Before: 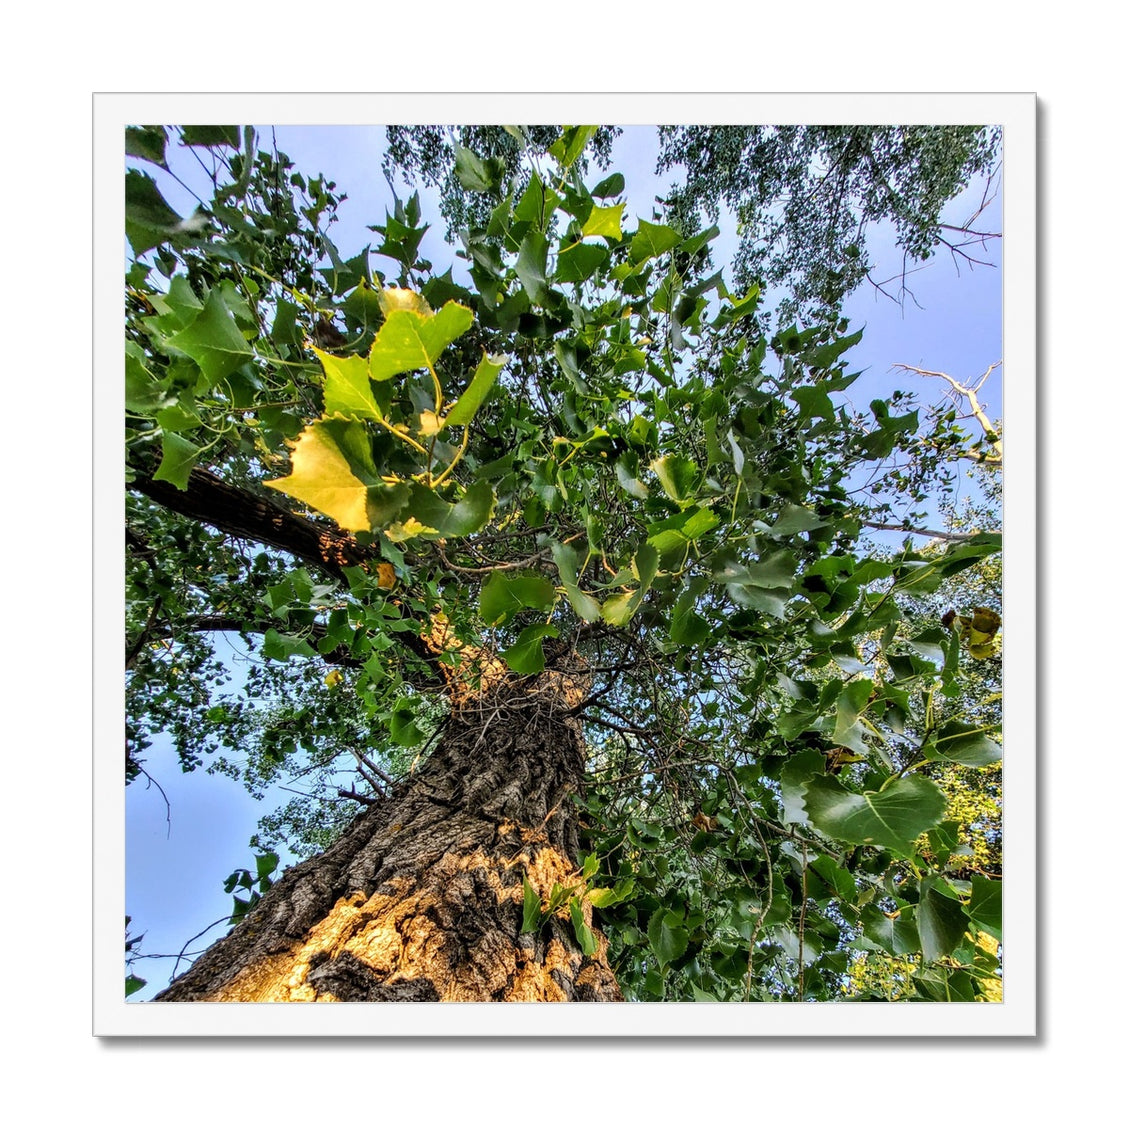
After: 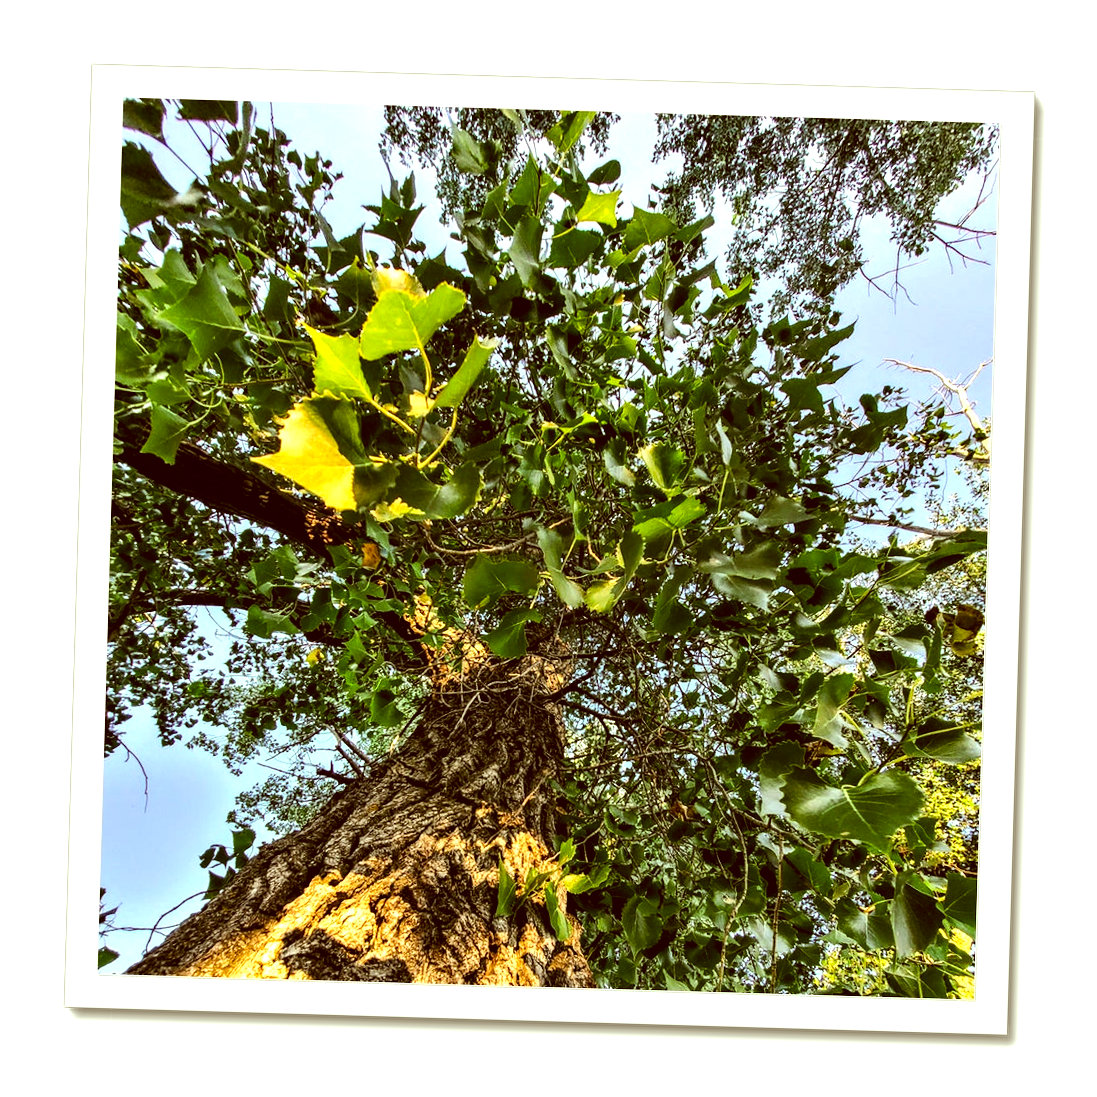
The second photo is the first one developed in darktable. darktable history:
color correction: highlights a* -5.3, highlights b* 9.8, shadows a* 9.8, shadows b* 24.26
tone equalizer: -8 EV -0.75 EV, -7 EV -0.7 EV, -6 EV -0.6 EV, -5 EV -0.4 EV, -3 EV 0.4 EV, -2 EV 0.6 EV, -1 EV 0.7 EV, +0 EV 0.75 EV, edges refinement/feathering 500, mask exposure compensation -1.57 EV, preserve details no
crop and rotate: angle -1.69°
